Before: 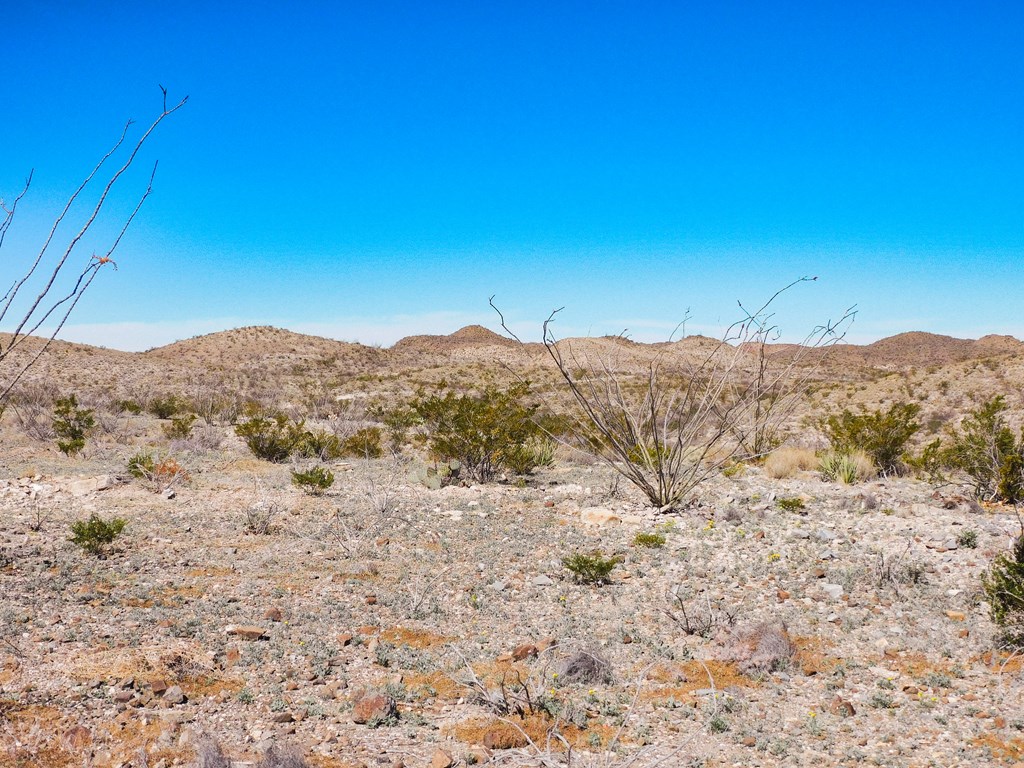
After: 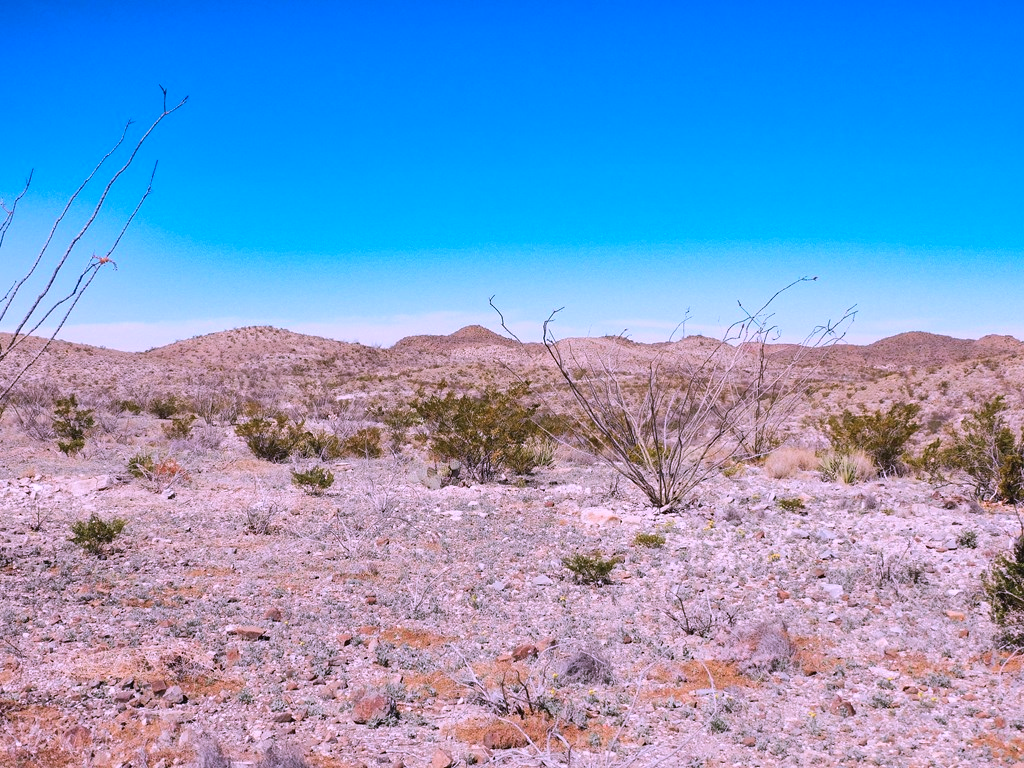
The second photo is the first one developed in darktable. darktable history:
color correction: highlights a* 15.02, highlights b* -25.21
